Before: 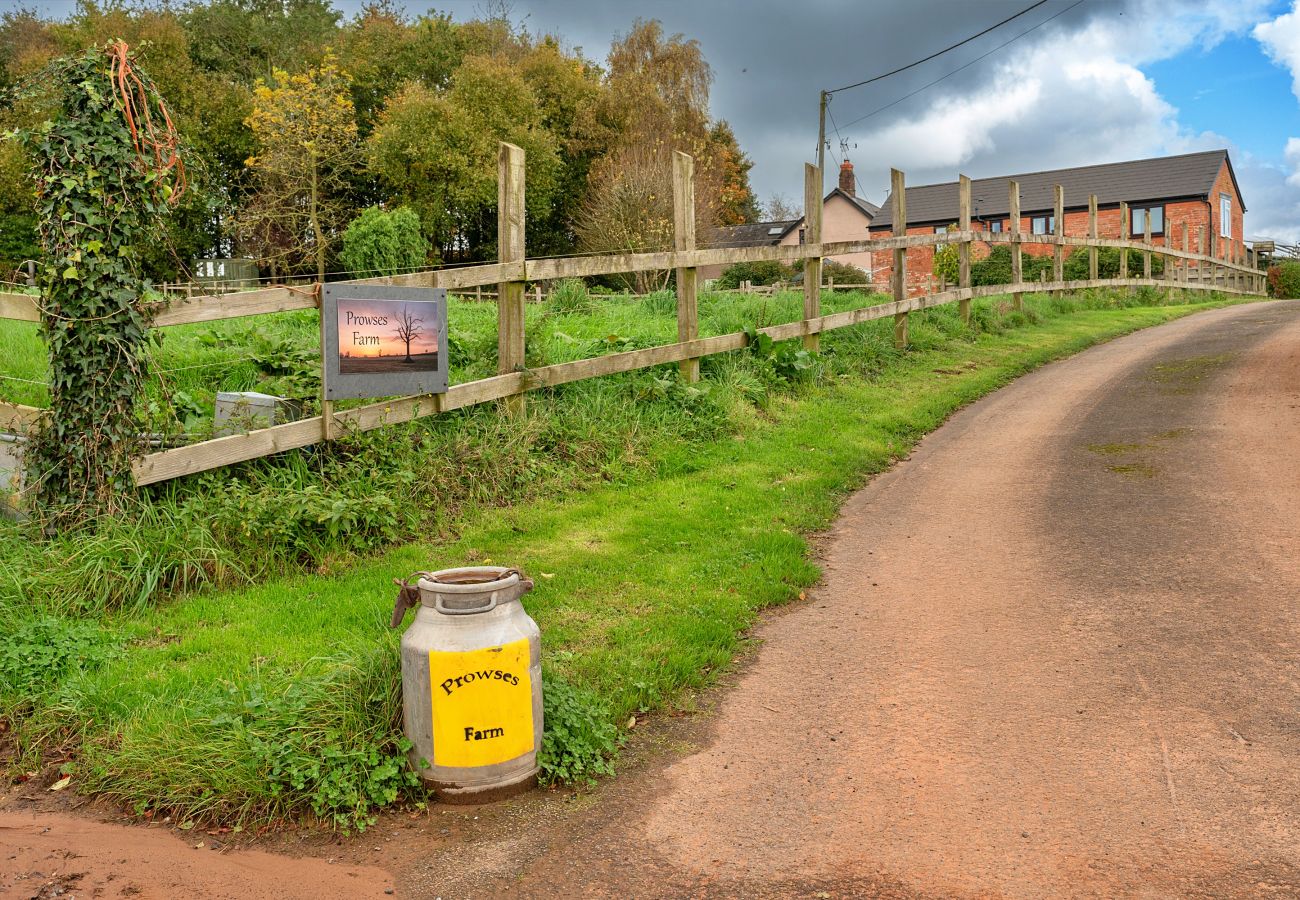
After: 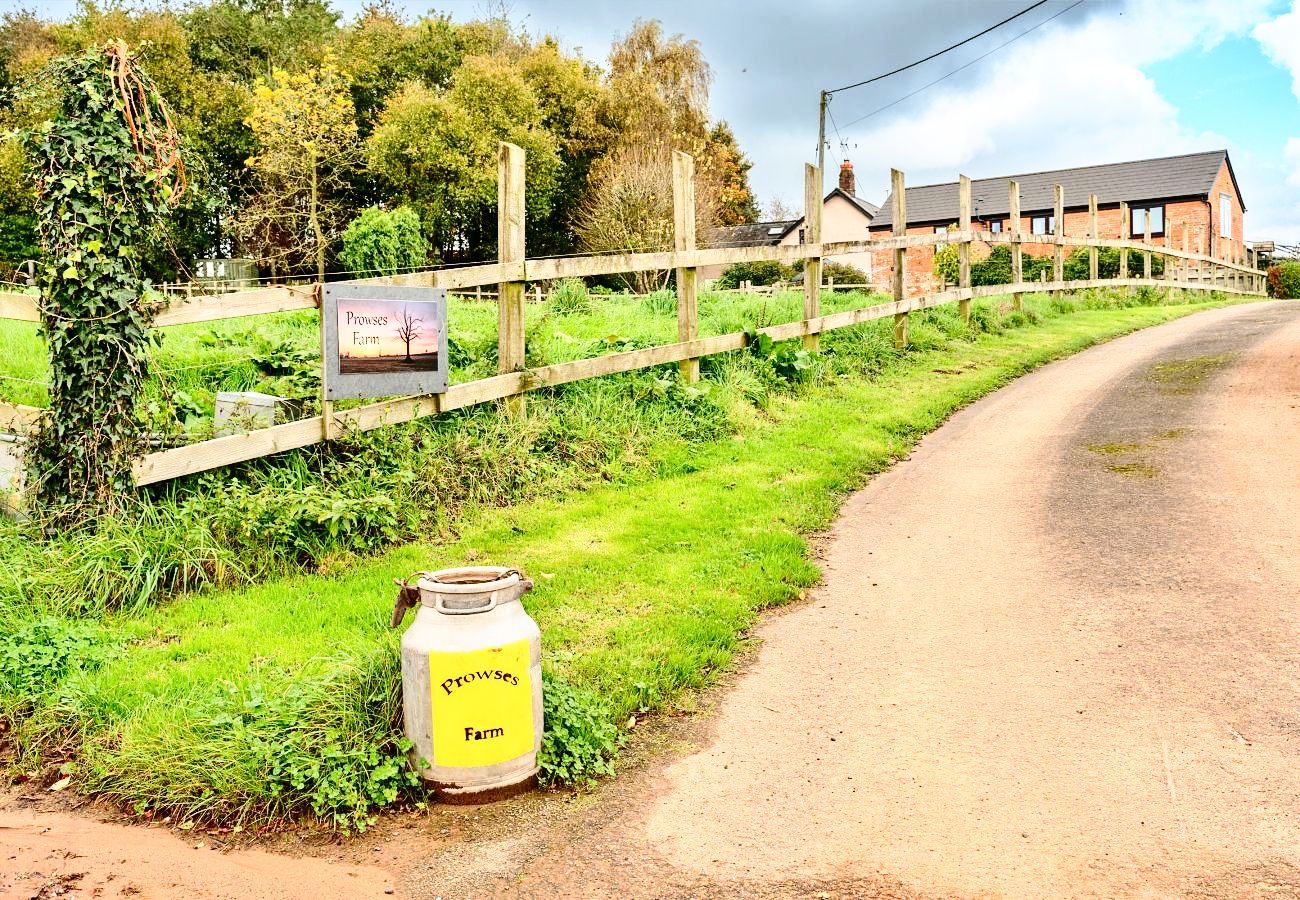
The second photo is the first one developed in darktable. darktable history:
base curve: curves: ch0 [(0, 0) (0.028, 0.03) (0.121, 0.232) (0.46, 0.748) (0.859, 0.968) (1, 1)], preserve colors none
contrast brightness saturation: contrast 0.286
